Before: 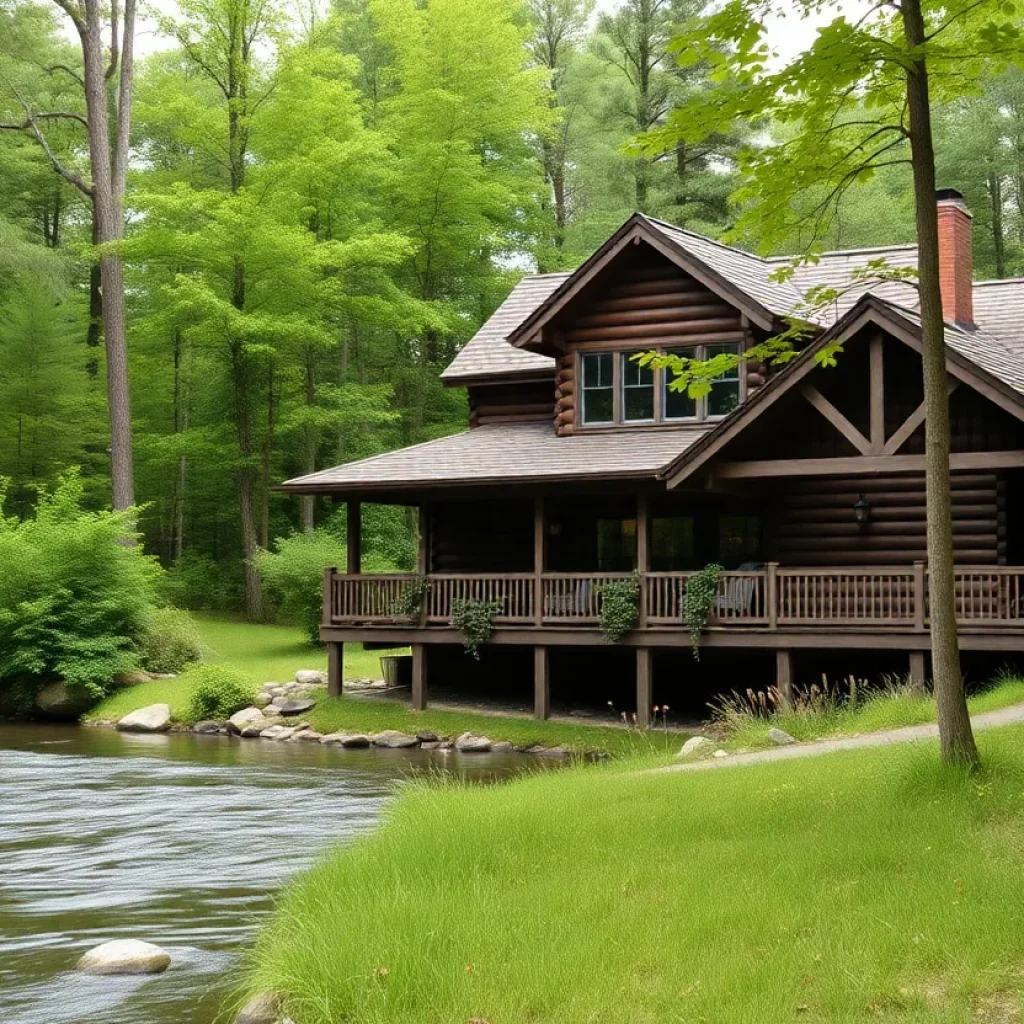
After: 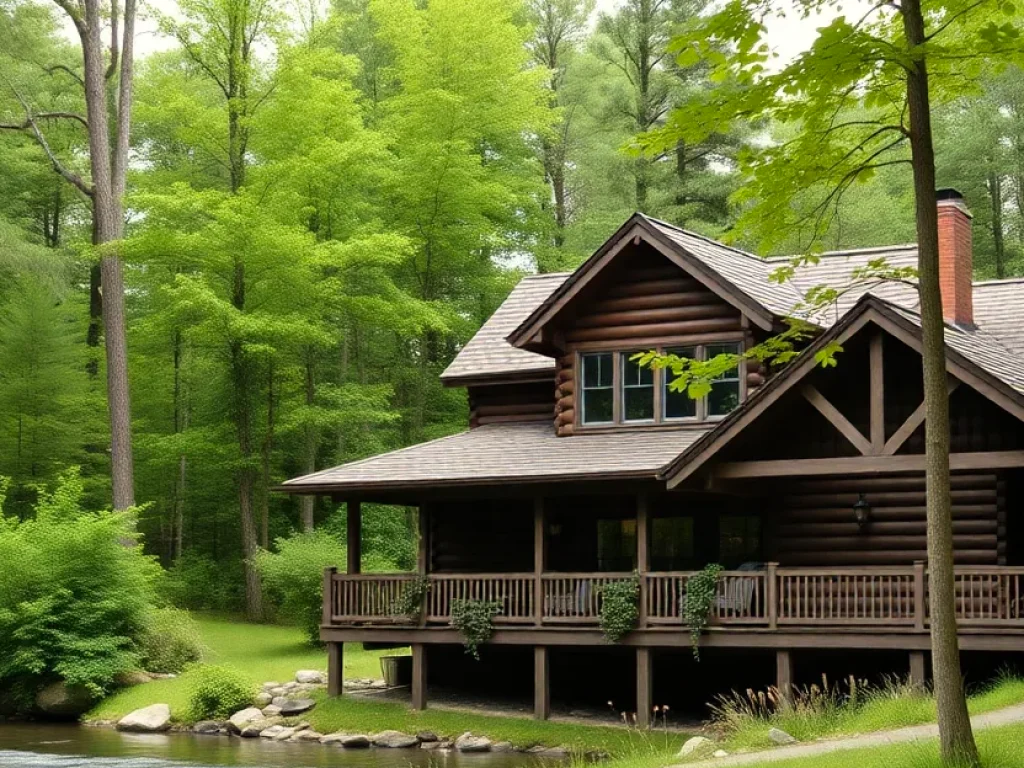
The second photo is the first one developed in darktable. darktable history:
crop: bottom 24.967%
color correction: highlights b* 3
